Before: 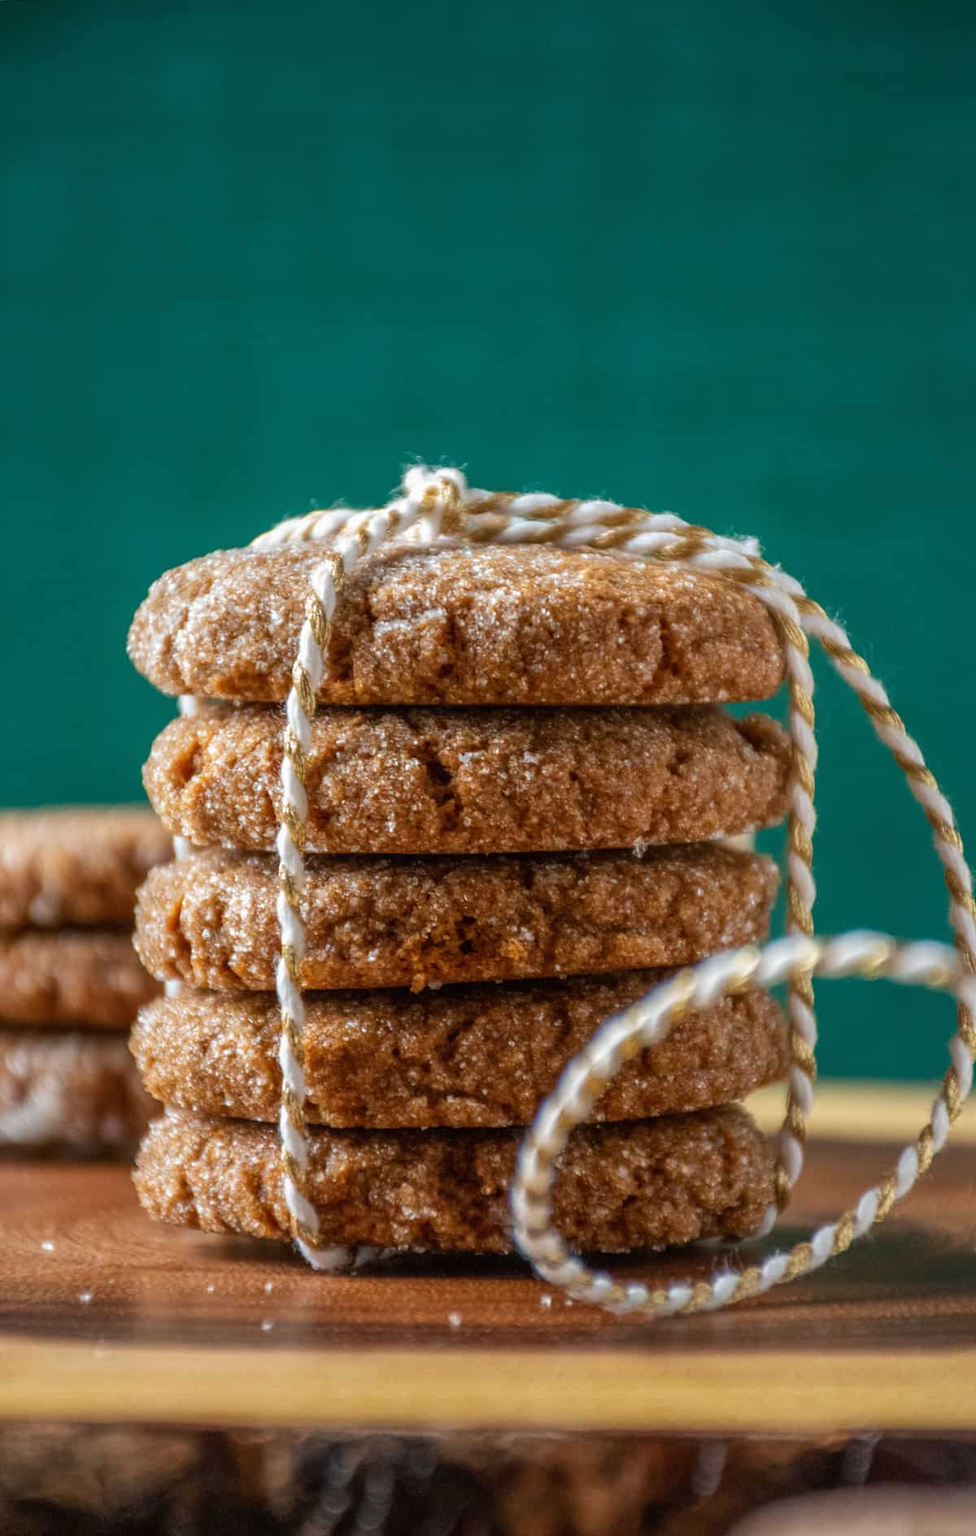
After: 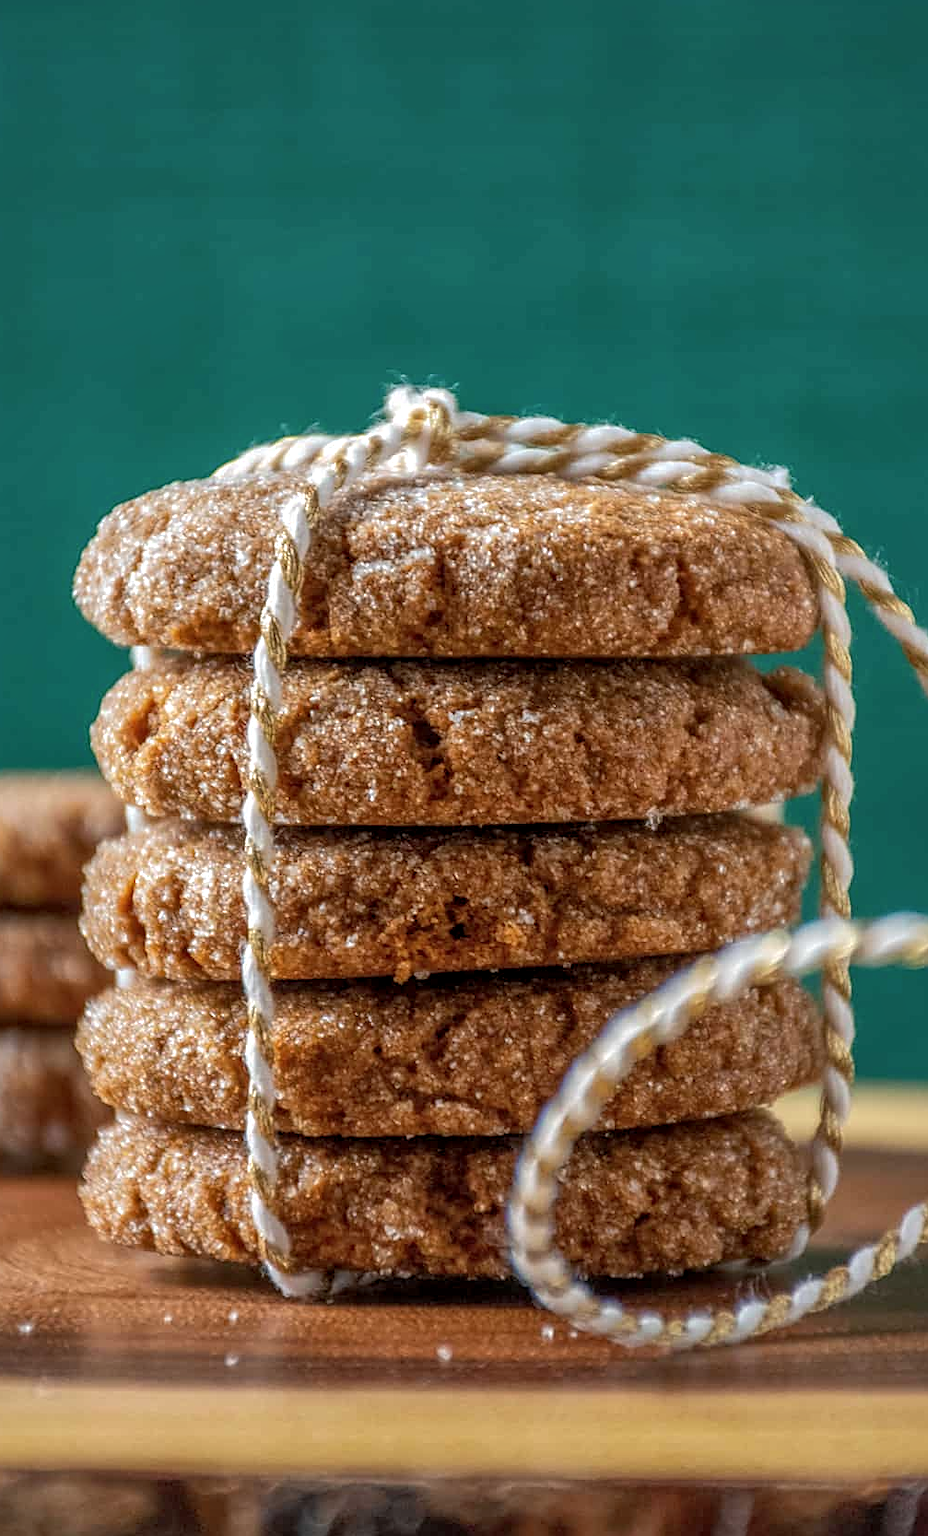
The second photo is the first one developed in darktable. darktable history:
white balance: emerald 1
shadows and highlights: on, module defaults
sharpen: on, module defaults
crop: left 6.446%, top 8.188%, right 9.538%, bottom 3.548%
local contrast: on, module defaults
contrast brightness saturation: saturation -0.05
